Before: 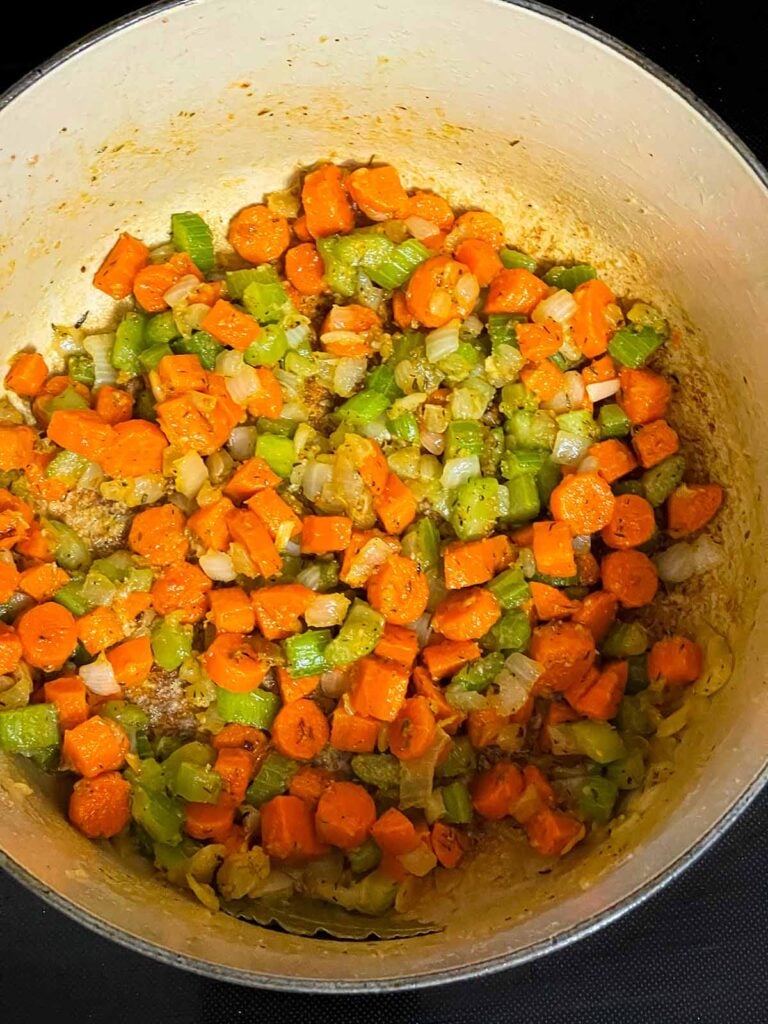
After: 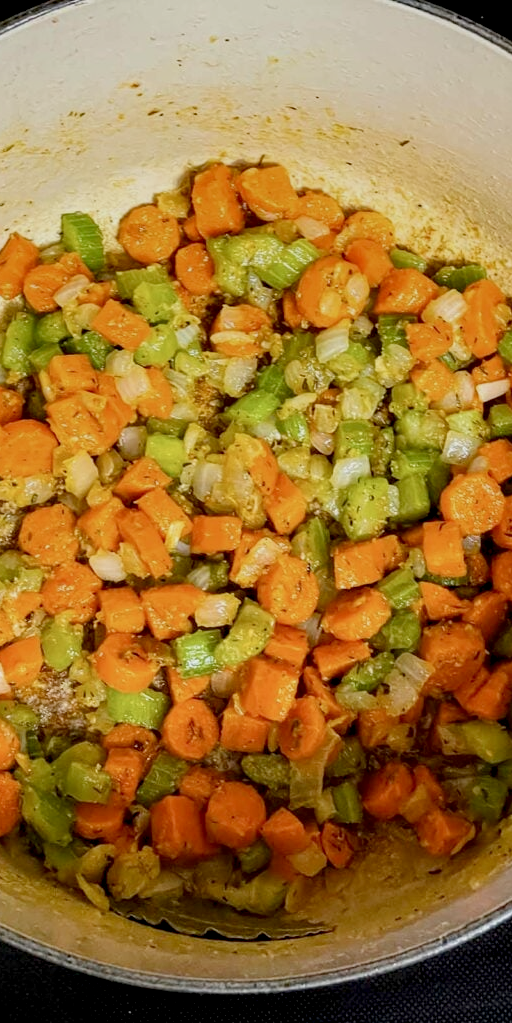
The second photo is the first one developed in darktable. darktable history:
filmic rgb: middle gray luminance 18.39%, black relative exposure -10.47 EV, white relative exposure 3.42 EV, target black luminance 0%, hardness 6.07, latitude 98.07%, contrast 0.84, shadows ↔ highlights balance 0.625%, add noise in highlights 0.001, preserve chrominance no, color science v3 (2019), use custom middle-gray values true, contrast in highlights soft
crop and rotate: left 14.369%, right 18.962%
local contrast: detail 134%, midtone range 0.744
